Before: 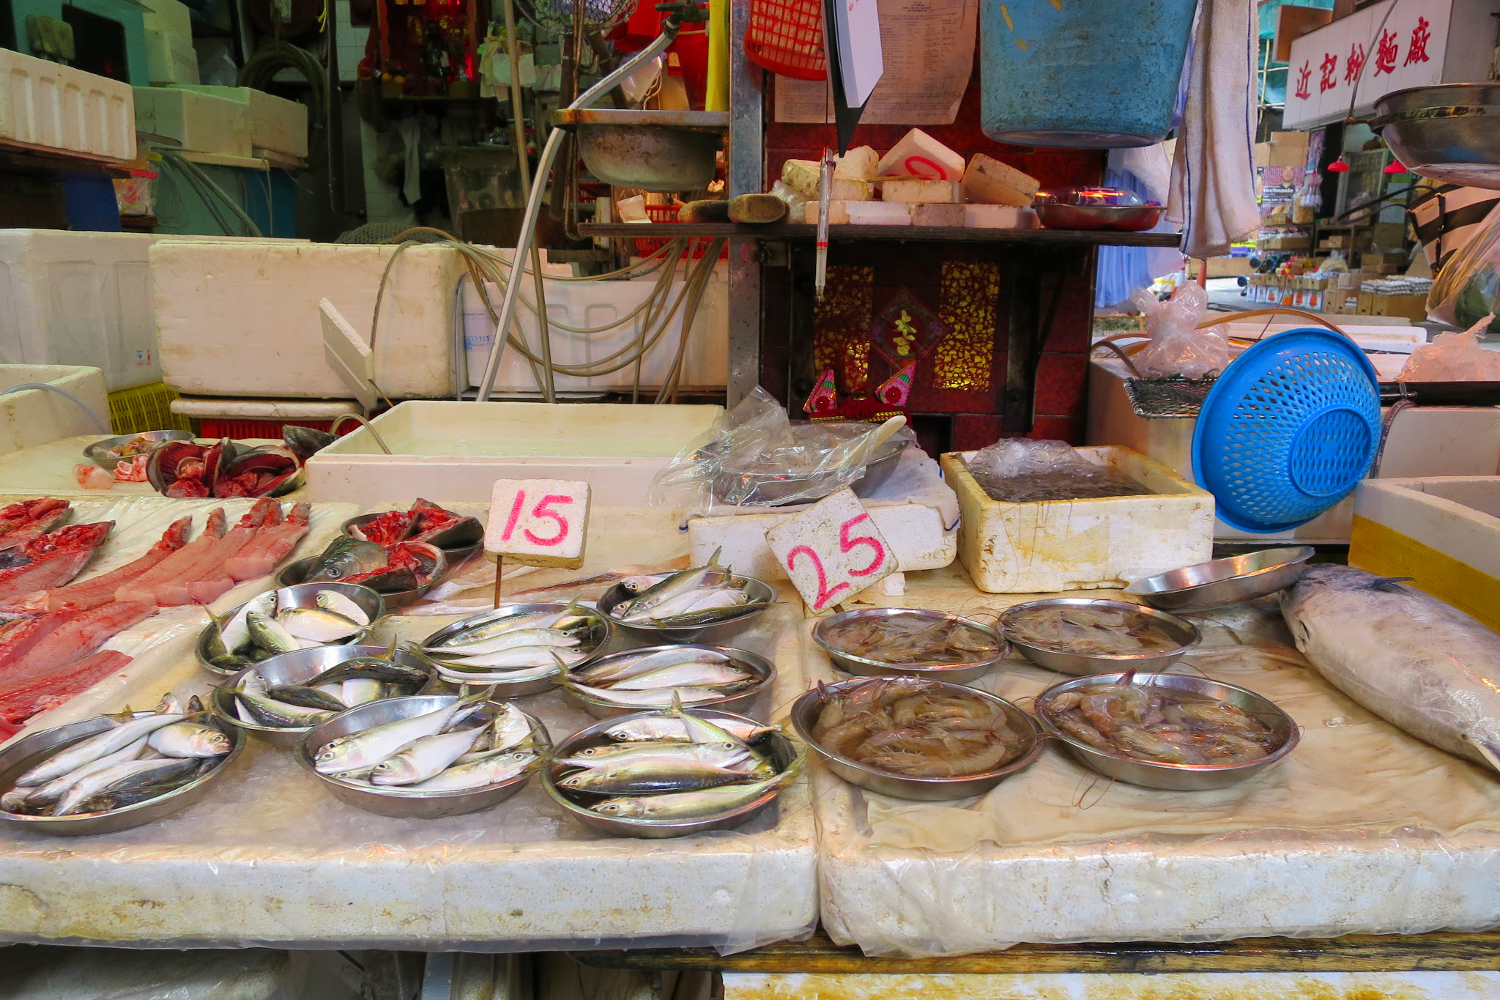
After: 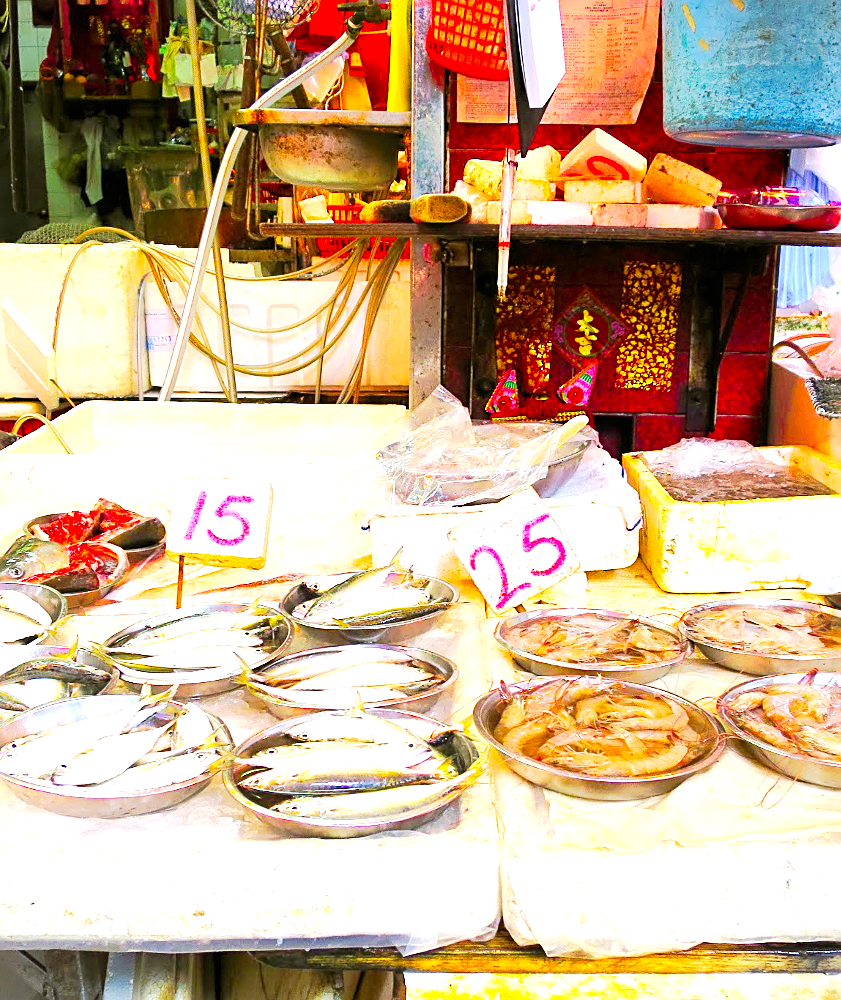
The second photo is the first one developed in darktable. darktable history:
exposure: black level correction 0.001, exposure 1.851 EV, compensate highlight preservation false
contrast brightness saturation: saturation 0.103
color balance rgb: shadows lift › chroma 2.023%, shadows lift › hue 52.84°, perceptual saturation grading › global saturation 29.949%
tone curve: curves: ch0 [(0, 0.006) (0.037, 0.022) (0.123, 0.105) (0.19, 0.173) (0.277, 0.279) (0.474, 0.517) (0.597, 0.662) (0.687, 0.774) (0.855, 0.891) (1, 0.982)]; ch1 [(0, 0) (0.243, 0.245) (0.422, 0.415) (0.493, 0.498) (0.508, 0.503) (0.531, 0.55) (0.551, 0.582) (0.626, 0.672) (0.694, 0.732) (1, 1)]; ch2 [(0, 0) (0.249, 0.216) (0.356, 0.329) (0.424, 0.442) (0.476, 0.477) (0.498, 0.503) (0.517, 0.524) (0.532, 0.547) (0.562, 0.592) (0.614, 0.657) (0.706, 0.748) (0.808, 0.809) (0.991, 0.968)], preserve colors none
sharpen: on, module defaults
vignetting: fall-off start 100.21%
crop: left 21.248%, right 22.678%
tone equalizer: smoothing diameter 24.99%, edges refinement/feathering 14.8, preserve details guided filter
